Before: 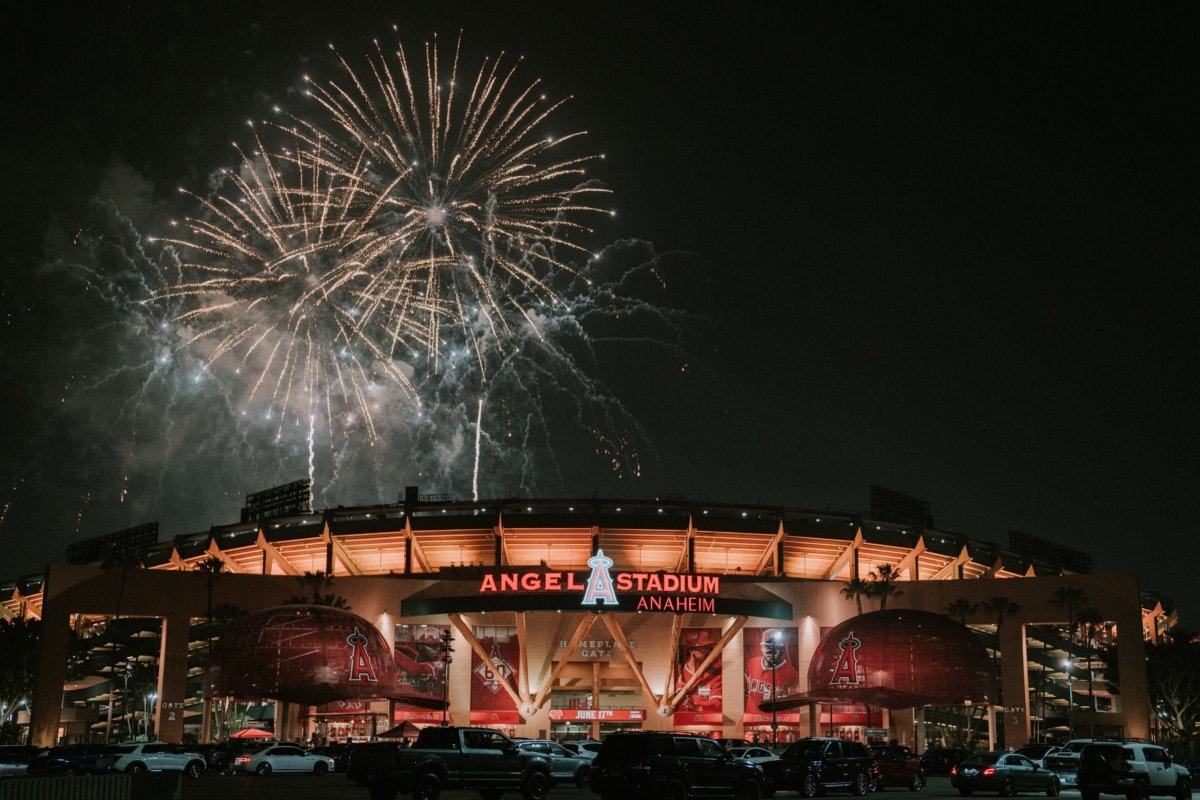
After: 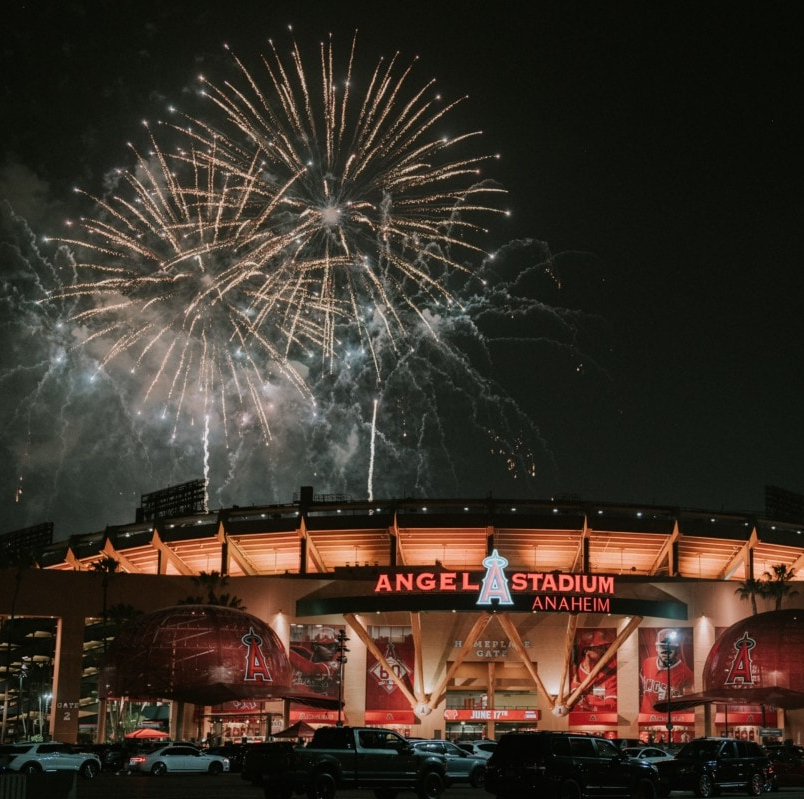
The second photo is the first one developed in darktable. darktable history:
crop and rotate: left 8.757%, right 24.162%
